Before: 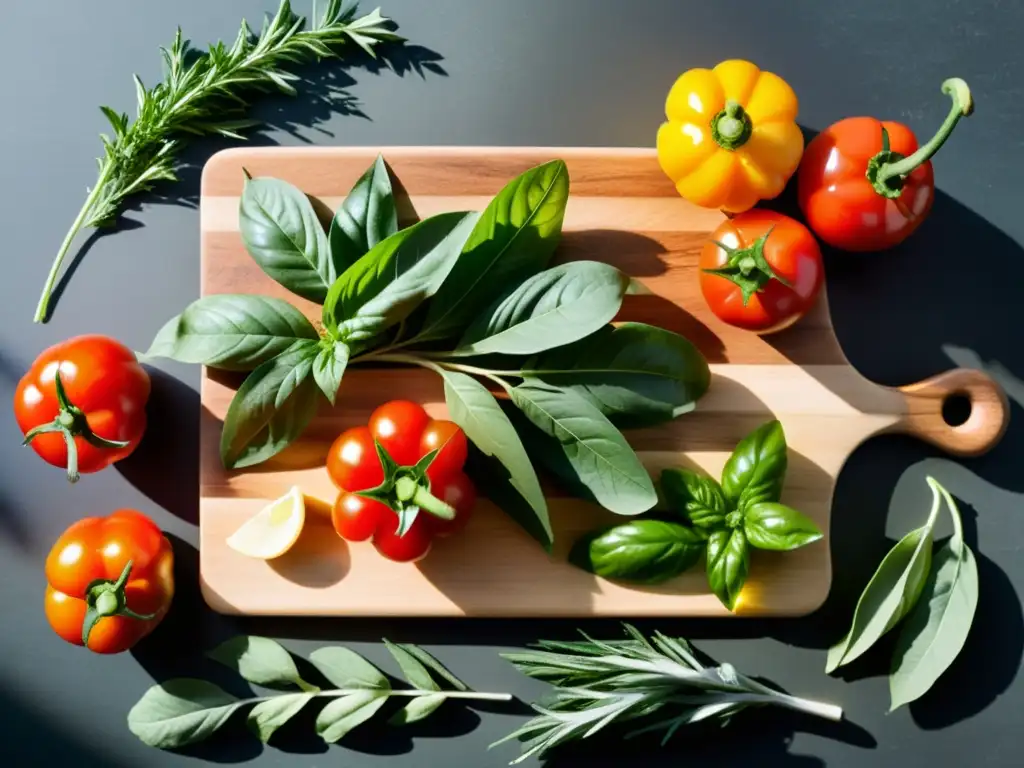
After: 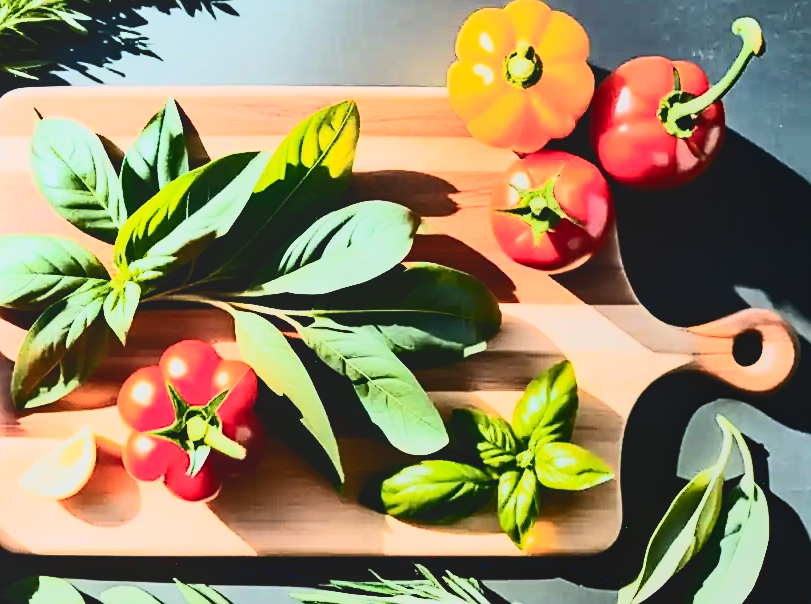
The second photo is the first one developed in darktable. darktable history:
base curve: curves: ch0 [(0, 0) (0.007, 0.004) (0.027, 0.03) (0.046, 0.07) (0.207, 0.54) (0.442, 0.872) (0.673, 0.972) (1, 1)]
local contrast: highlights 68%, shadows 64%, detail 81%, midtone range 0.328
haze removal: compatibility mode true, adaptive false
exposure: compensate highlight preservation false
contrast brightness saturation: contrast 0.389, brightness 0.099
crop and rotate: left 20.431%, top 7.842%, right 0.368%, bottom 13.499%
color zones: curves: ch1 [(0, 0.469) (0.072, 0.457) (0.243, 0.494) (0.429, 0.5) (0.571, 0.5) (0.714, 0.5) (0.857, 0.5) (1, 0.469)]; ch2 [(0, 0.499) (0.143, 0.467) (0.242, 0.436) (0.429, 0.493) (0.571, 0.5) (0.714, 0.5) (0.857, 0.5) (1, 0.499)]
sharpen: amount 0.496
